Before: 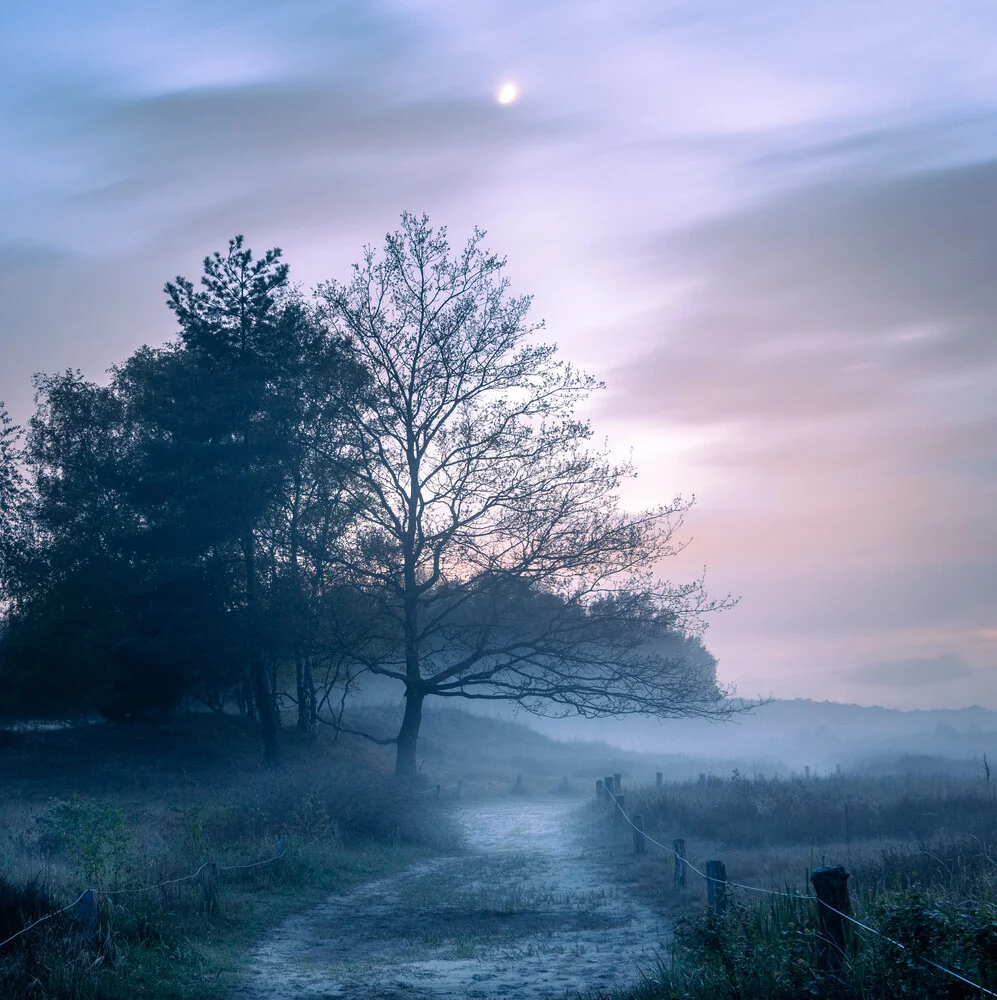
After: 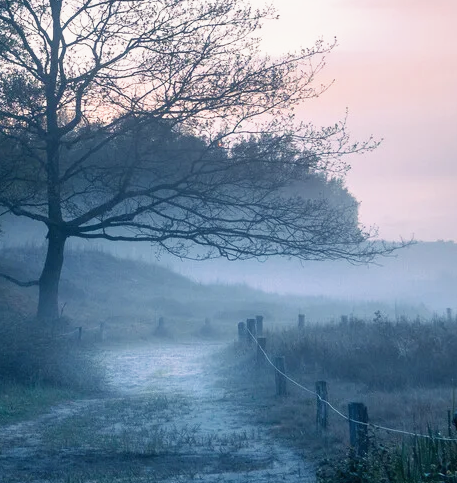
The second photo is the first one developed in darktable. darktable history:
color calibration: x 0.334, y 0.349, temperature 5426 K
crop: left 35.976%, top 45.819%, right 18.162%, bottom 5.807%
base curve: curves: ch0 [(0, 0) (0.579, 0.807) (1, 1)], preserve colors none
tone equalizer: on, module defaults
exposure: exposure -0.242 EV, compensate highlight preservation false
